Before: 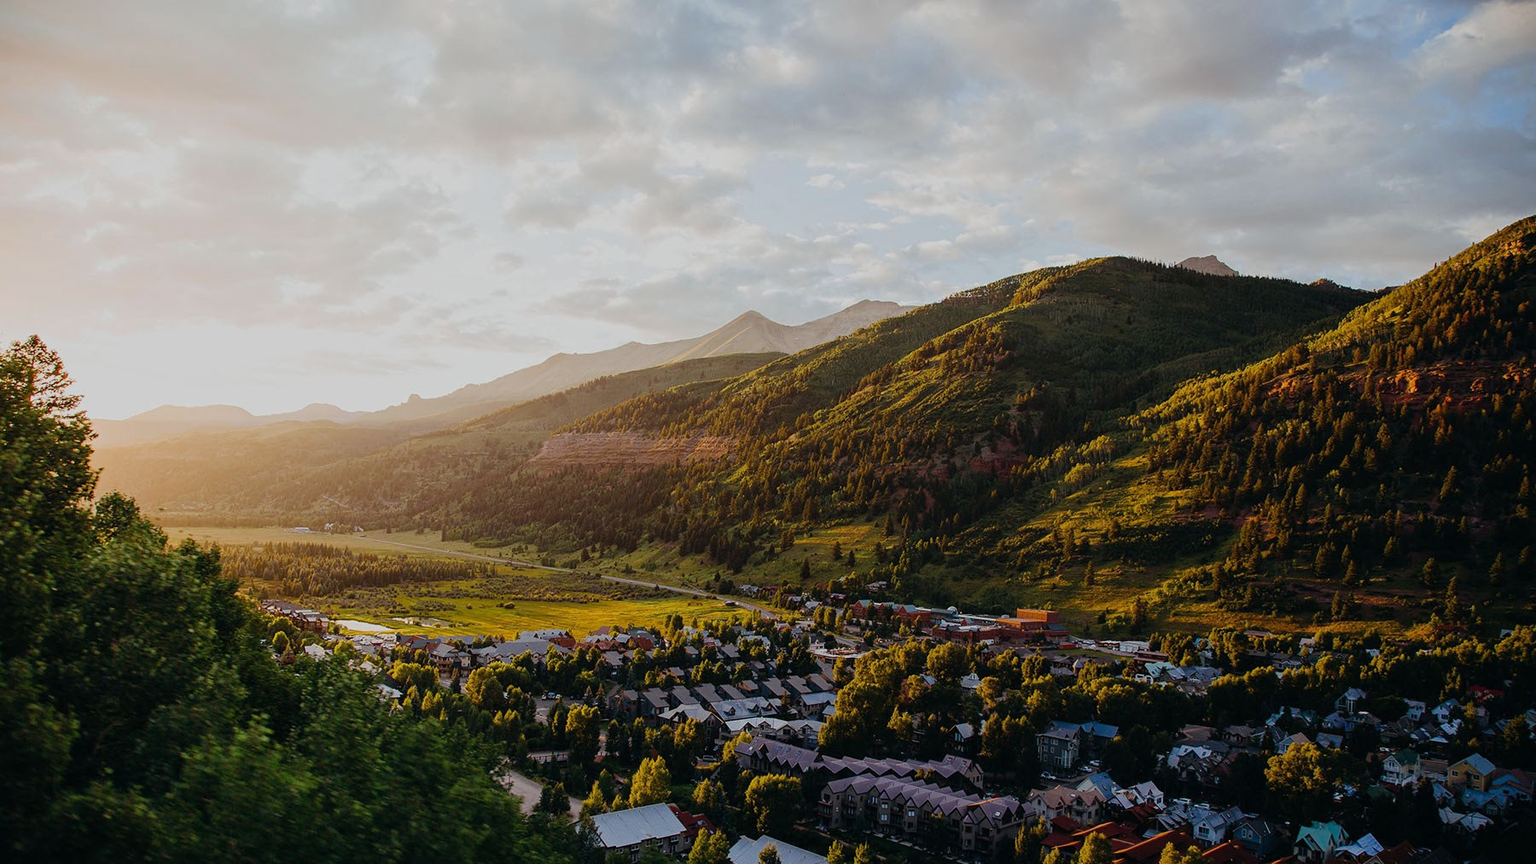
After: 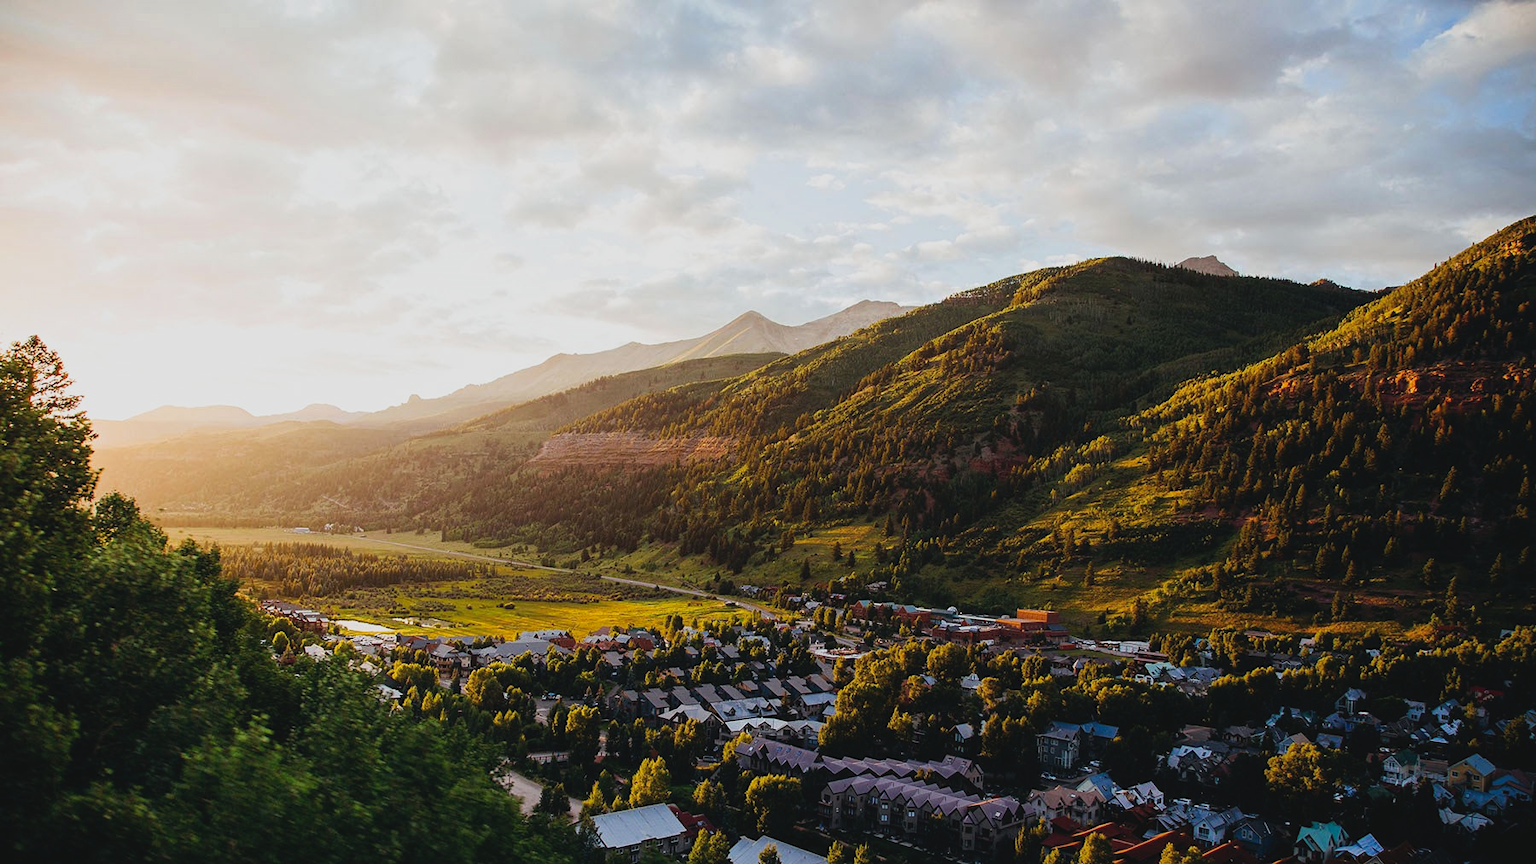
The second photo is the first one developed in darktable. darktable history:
tone curve: curves: ch0 [(0, 0) (0.003, 0.045) (0.011, 0.051) (0.025, 0.057) (0.044, 0.074) (0.069, 0.096) (0.1, 0.125) (0.136, 0.16) (0.177, 0.201) (0.224, 0.242) (0.277, 0.299) (0.335, 0.362) (0.399, 0.432) (0.468, 0.512) (0.543, 0.601) (0.623, 0.691) (0.709, 0.786) (0.801, 0.876) (0.898, 0.927) (1, 1)], preserve colors none
